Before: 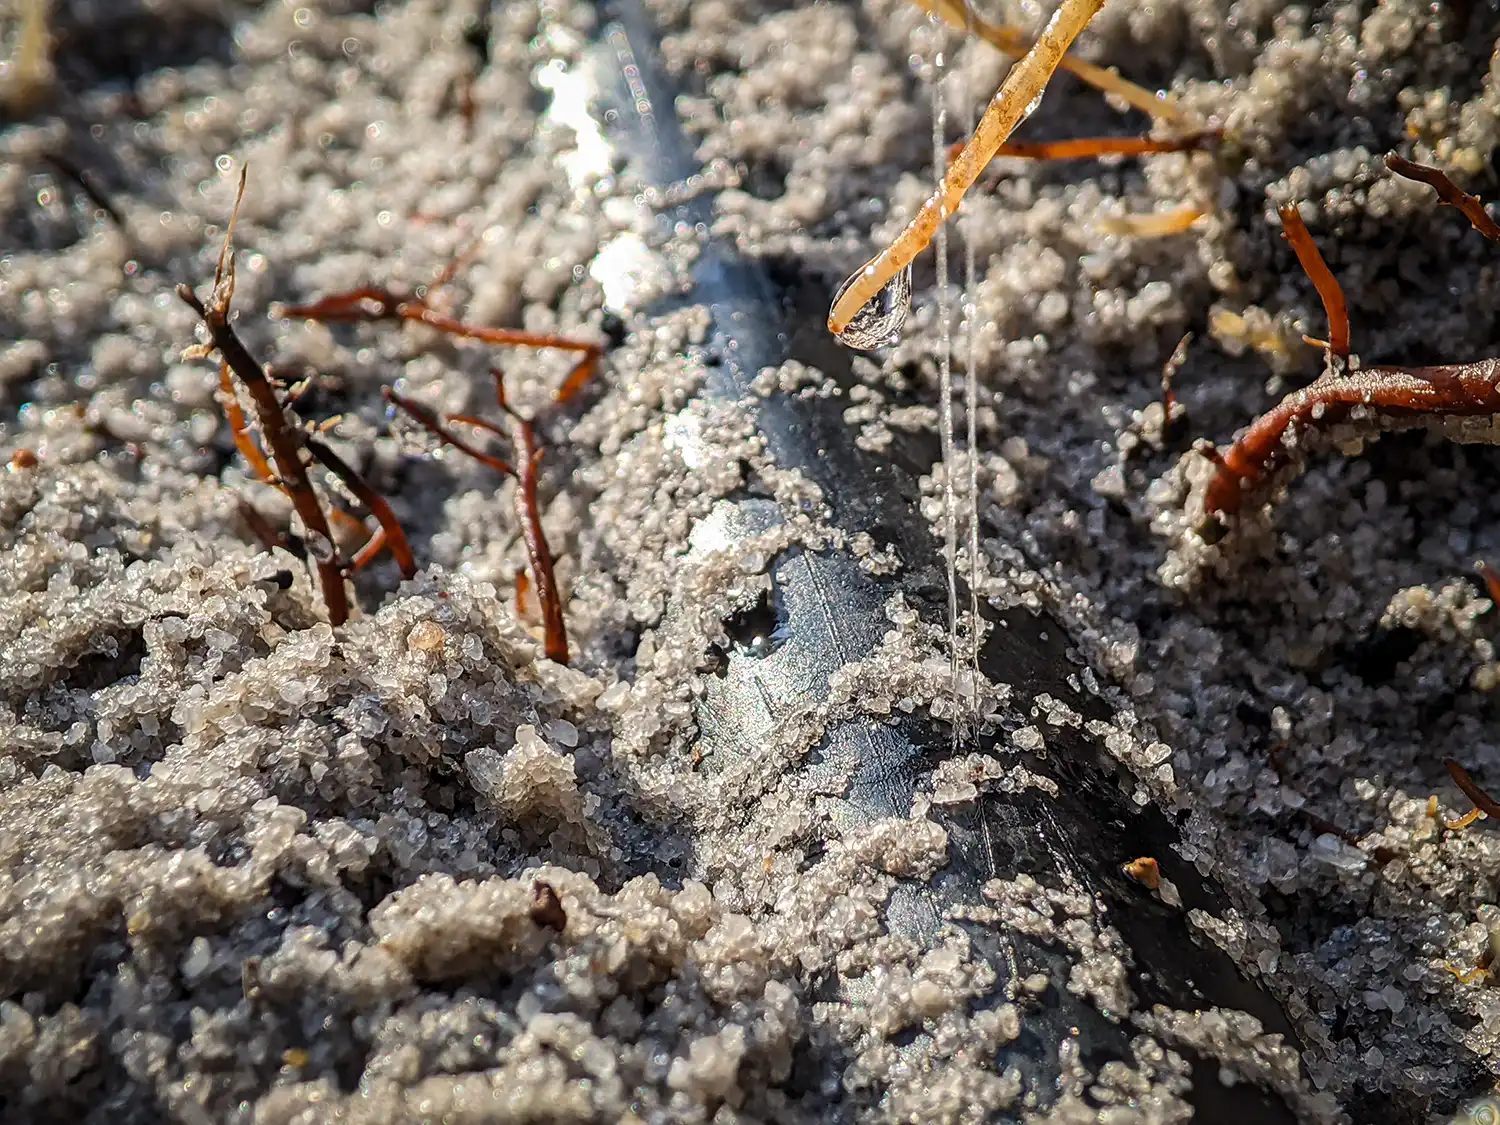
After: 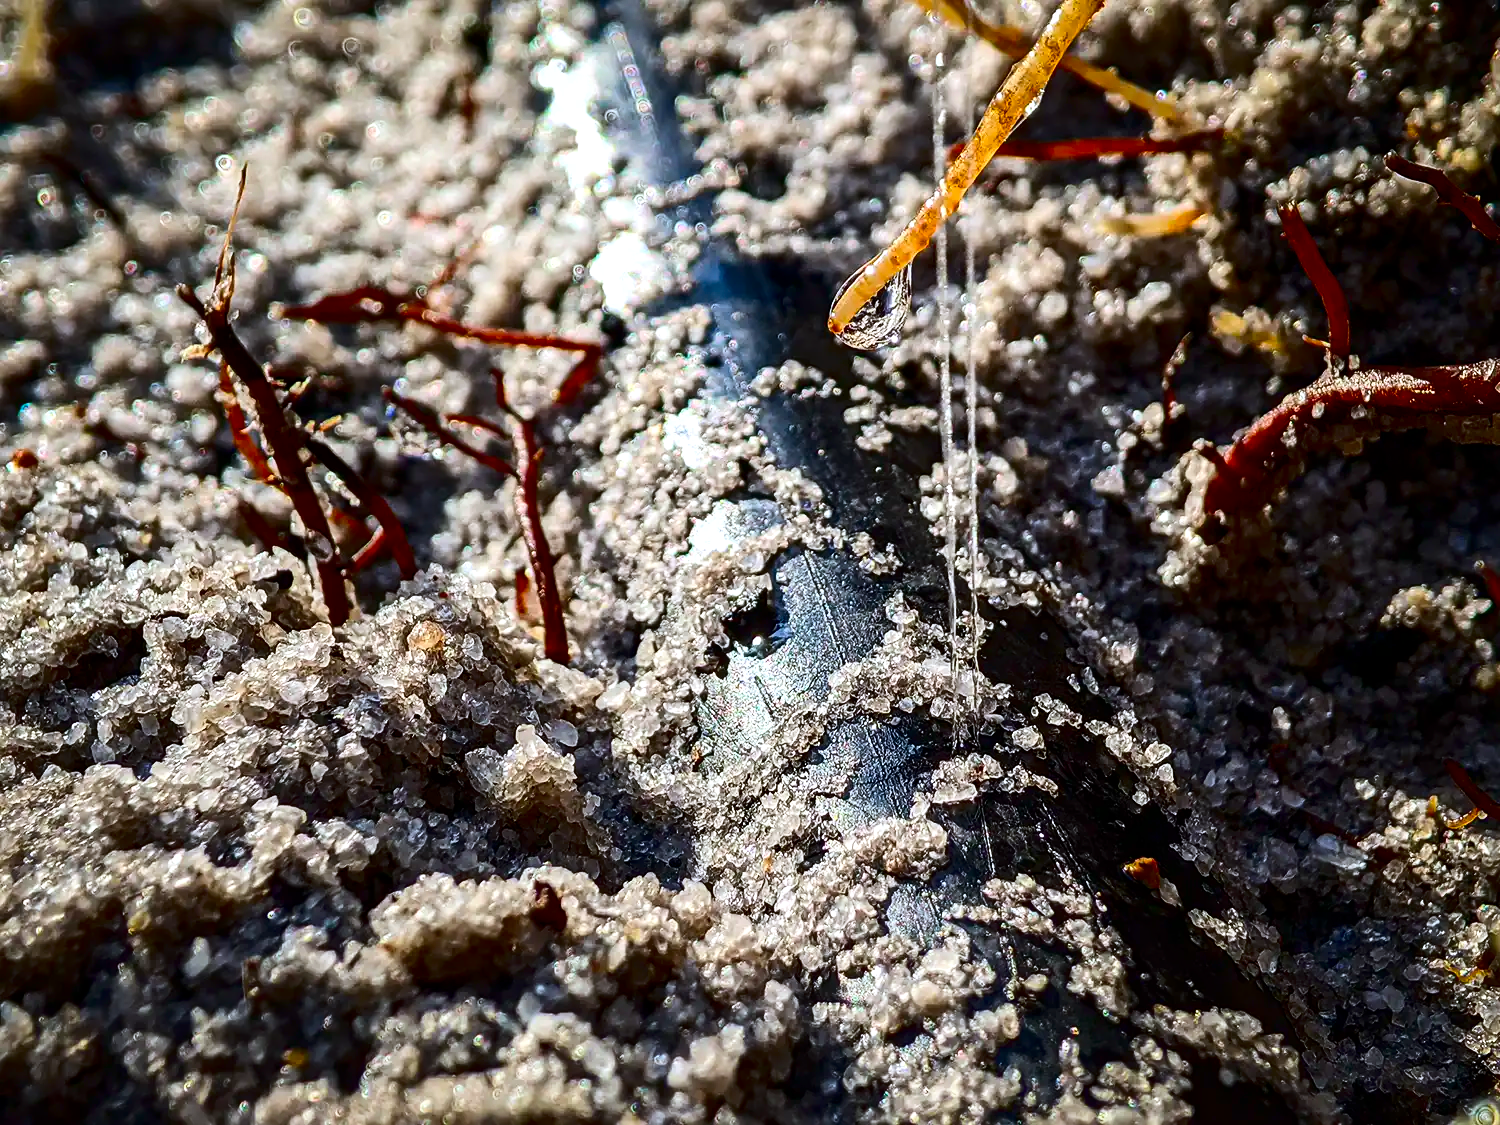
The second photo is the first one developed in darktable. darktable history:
color balance rgb: highlights gain › luminance 16.593%, highlights gain › chroma 2.862%, highlights gain › hue 257.55°, perceptual saturation grading › global saturation 15.033%, saturation formula JzAzBz (2021)
contrast brightness saturation: contrast 0.222, brightness -0.184, saturation 0.243
